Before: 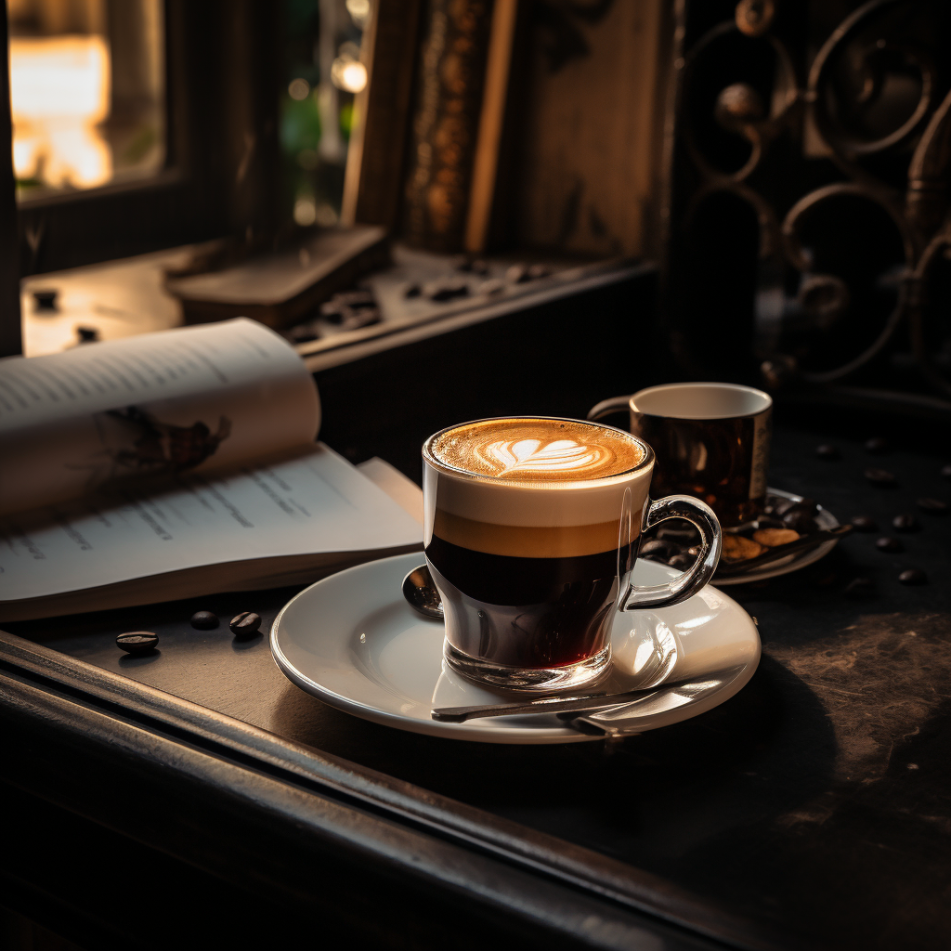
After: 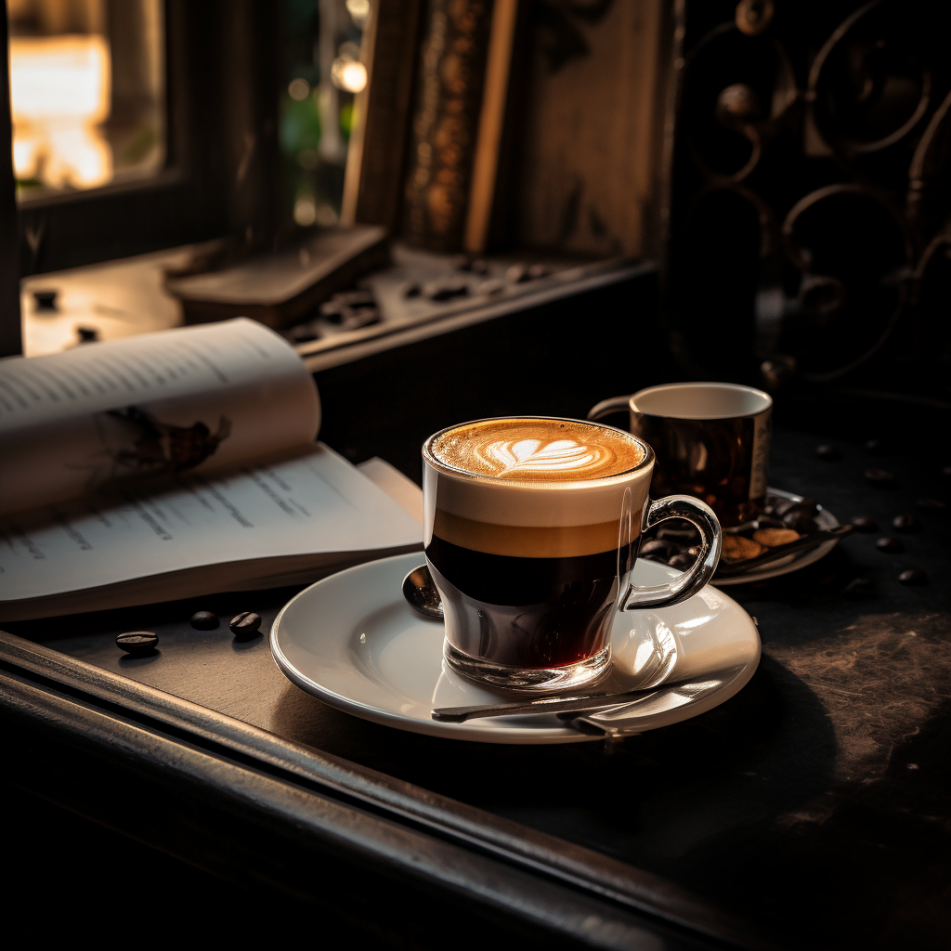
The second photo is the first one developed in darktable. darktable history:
tone equalizer: -8 EV -1.84 EV, -7 EV -1.16 EV, -6 EV -1.62 EV, smoothing diameter 25%, edges refinement/feathering 10, preserve details guided filter
local contrast: highlights 100%, shadows 100%, detail 120%, midtone range 0.2
